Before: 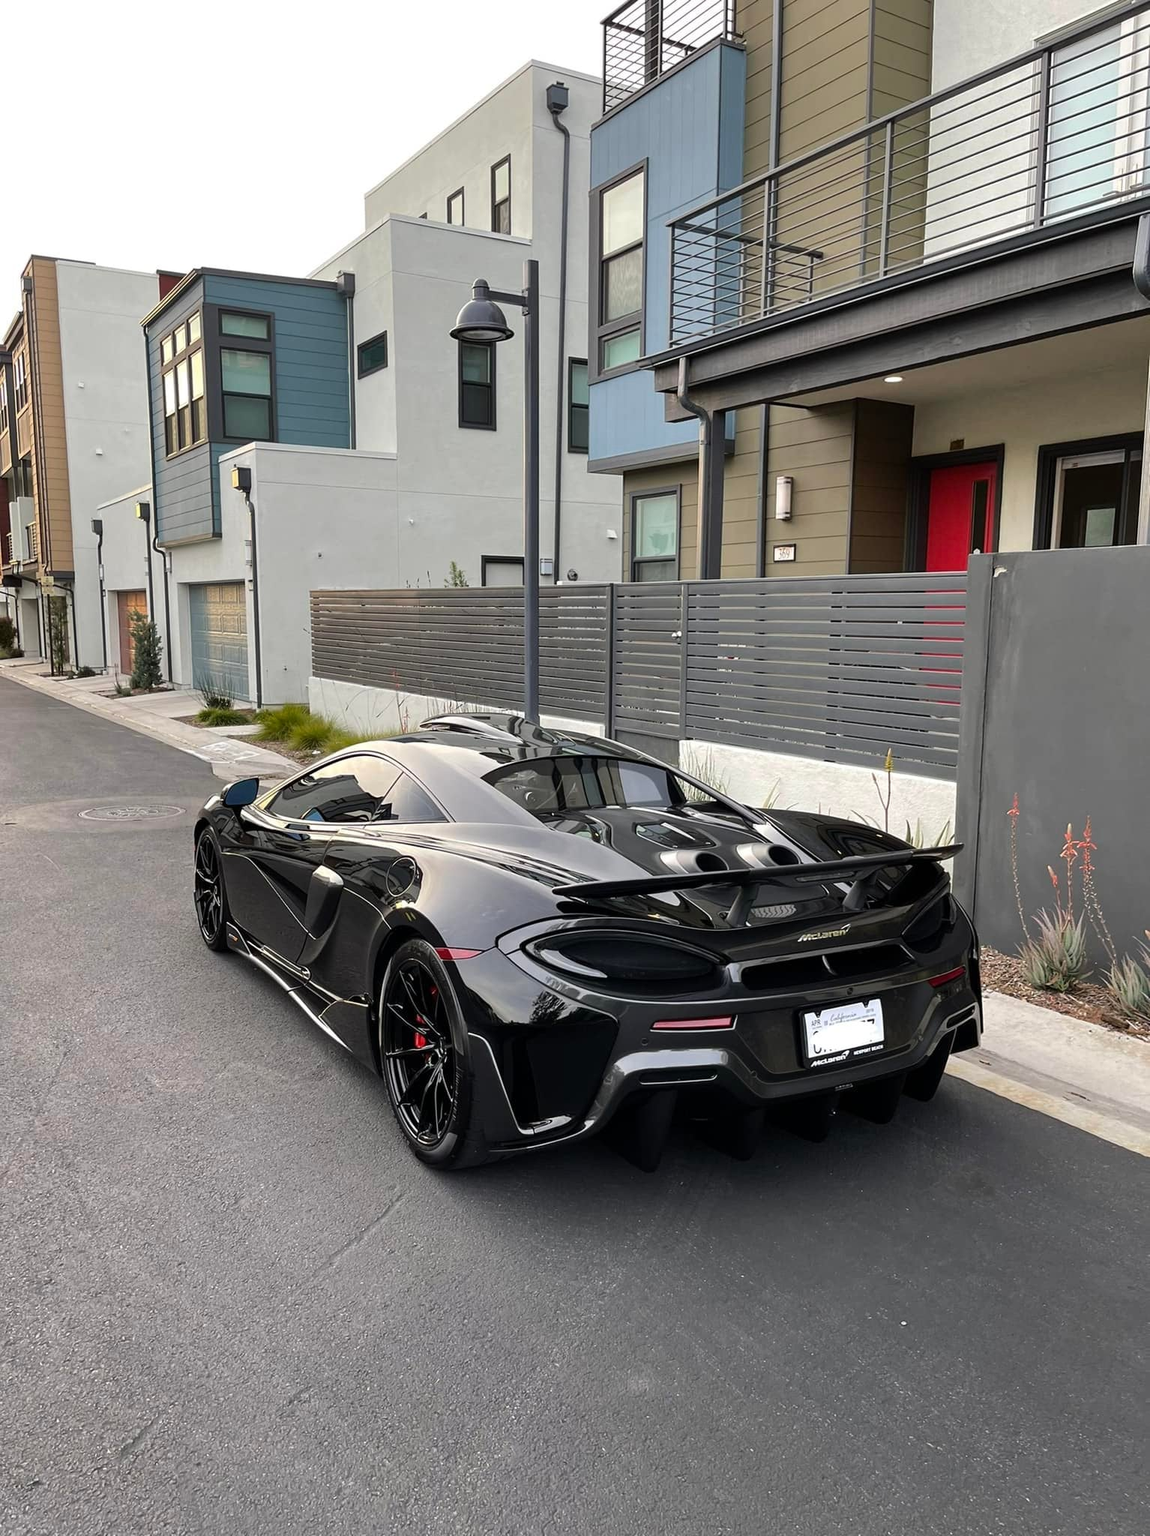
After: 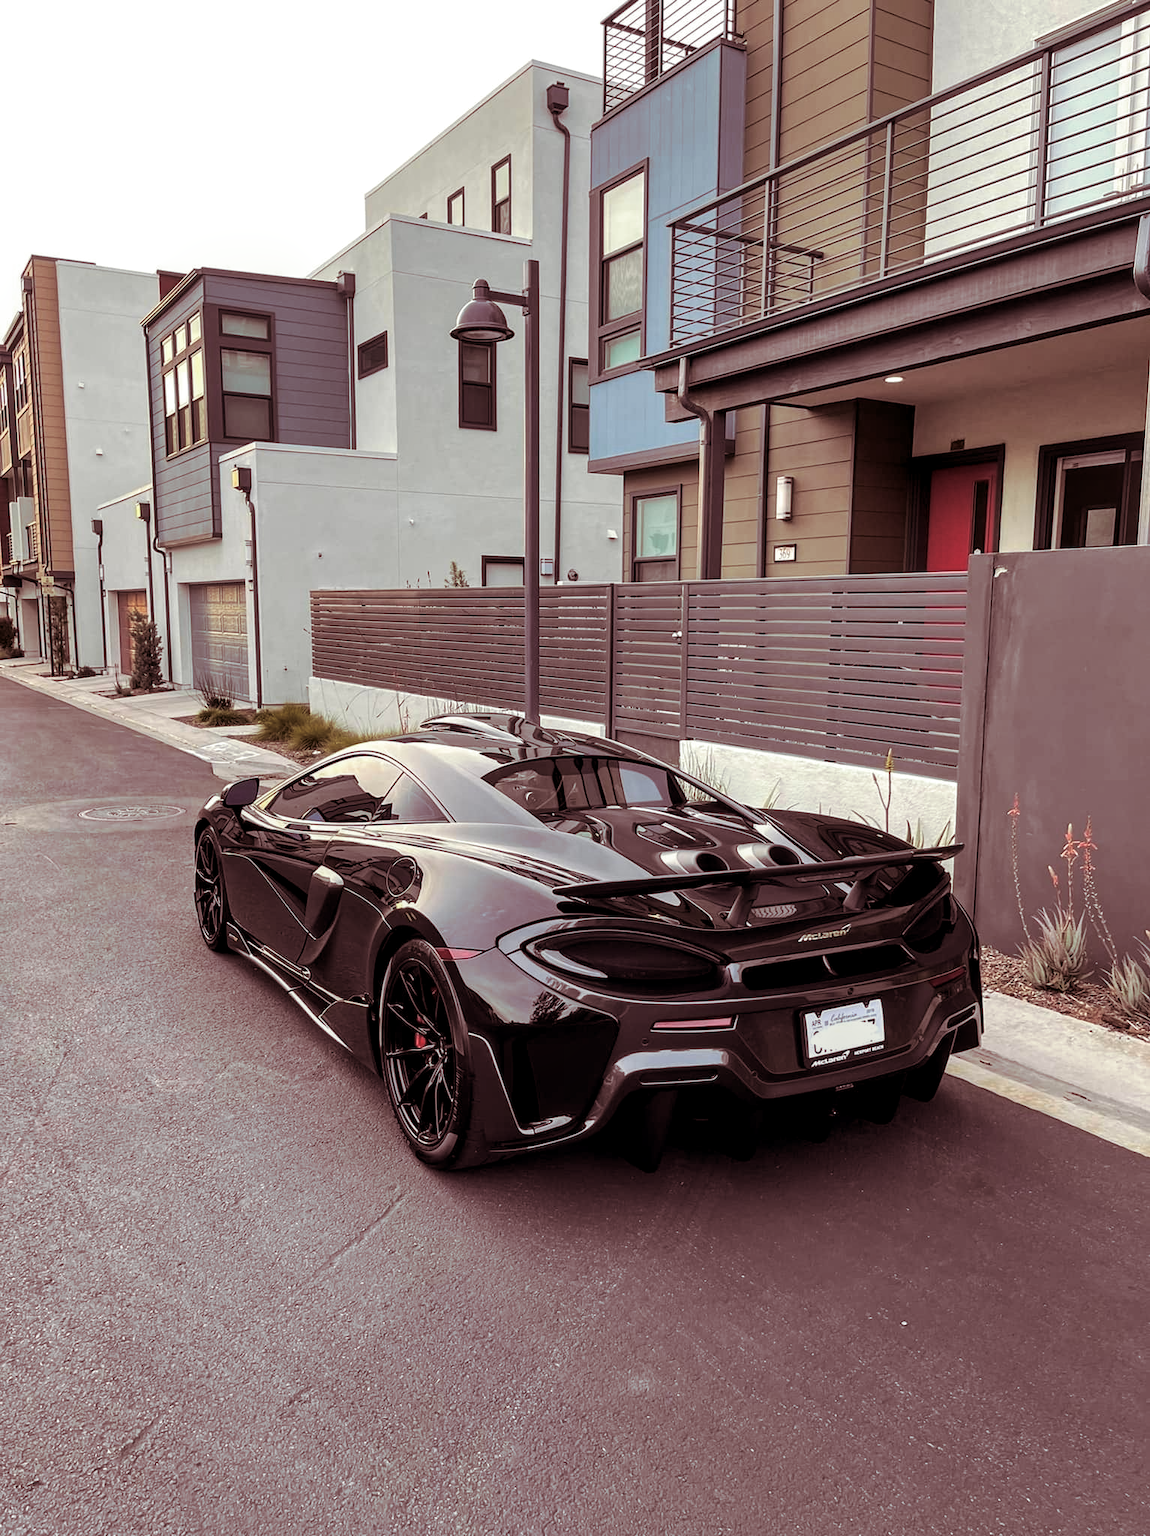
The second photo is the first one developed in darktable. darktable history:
split-toning: on, module defaults
local contrast: on, module defaults
